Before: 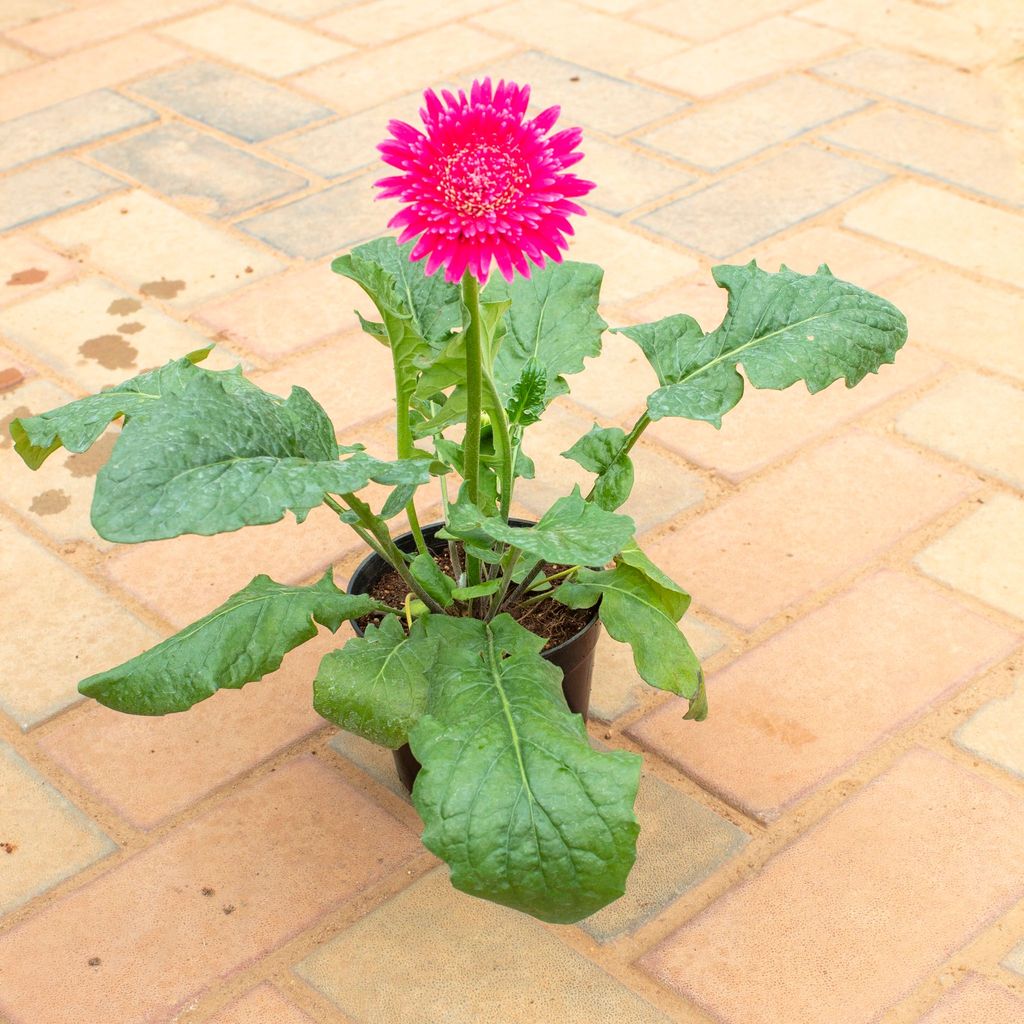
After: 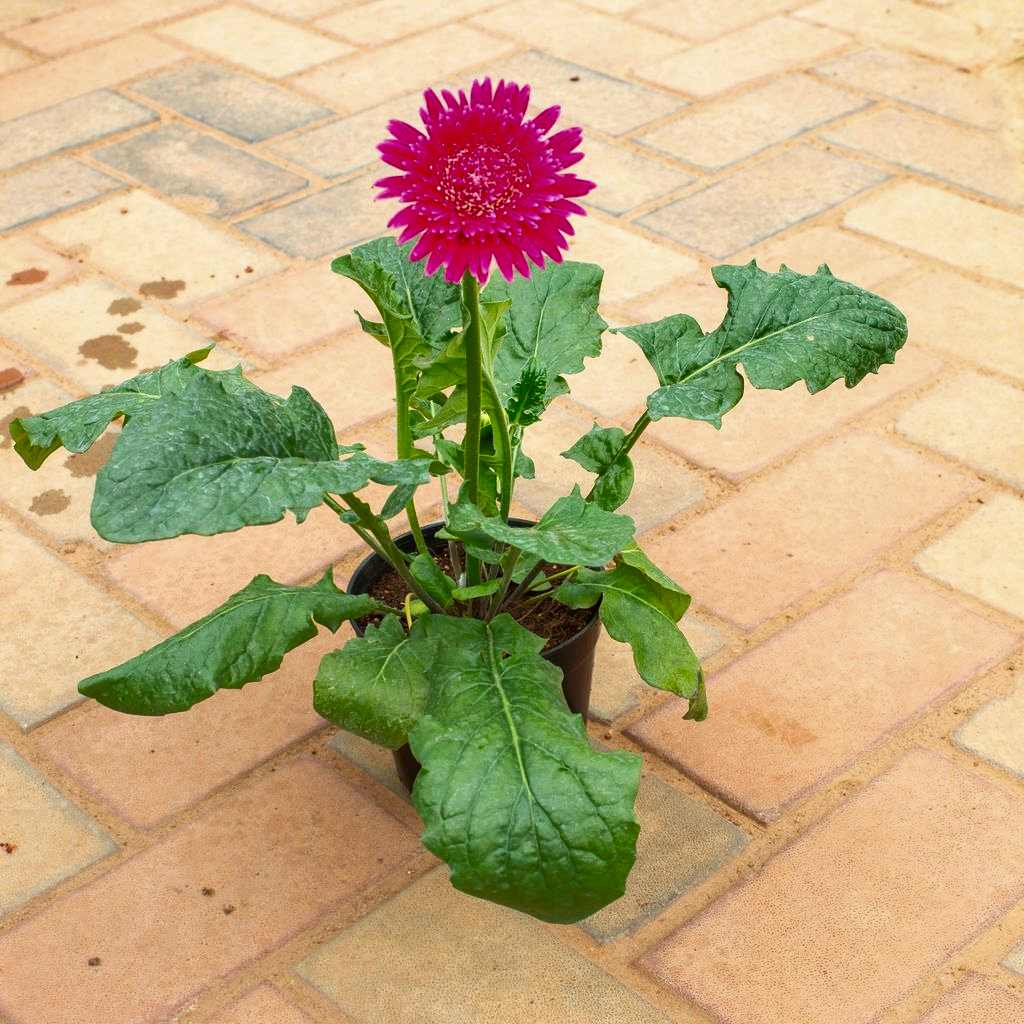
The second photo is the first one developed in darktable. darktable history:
shadows and highlights: radius 336.51, shadows 28.06, soften with gaussian
